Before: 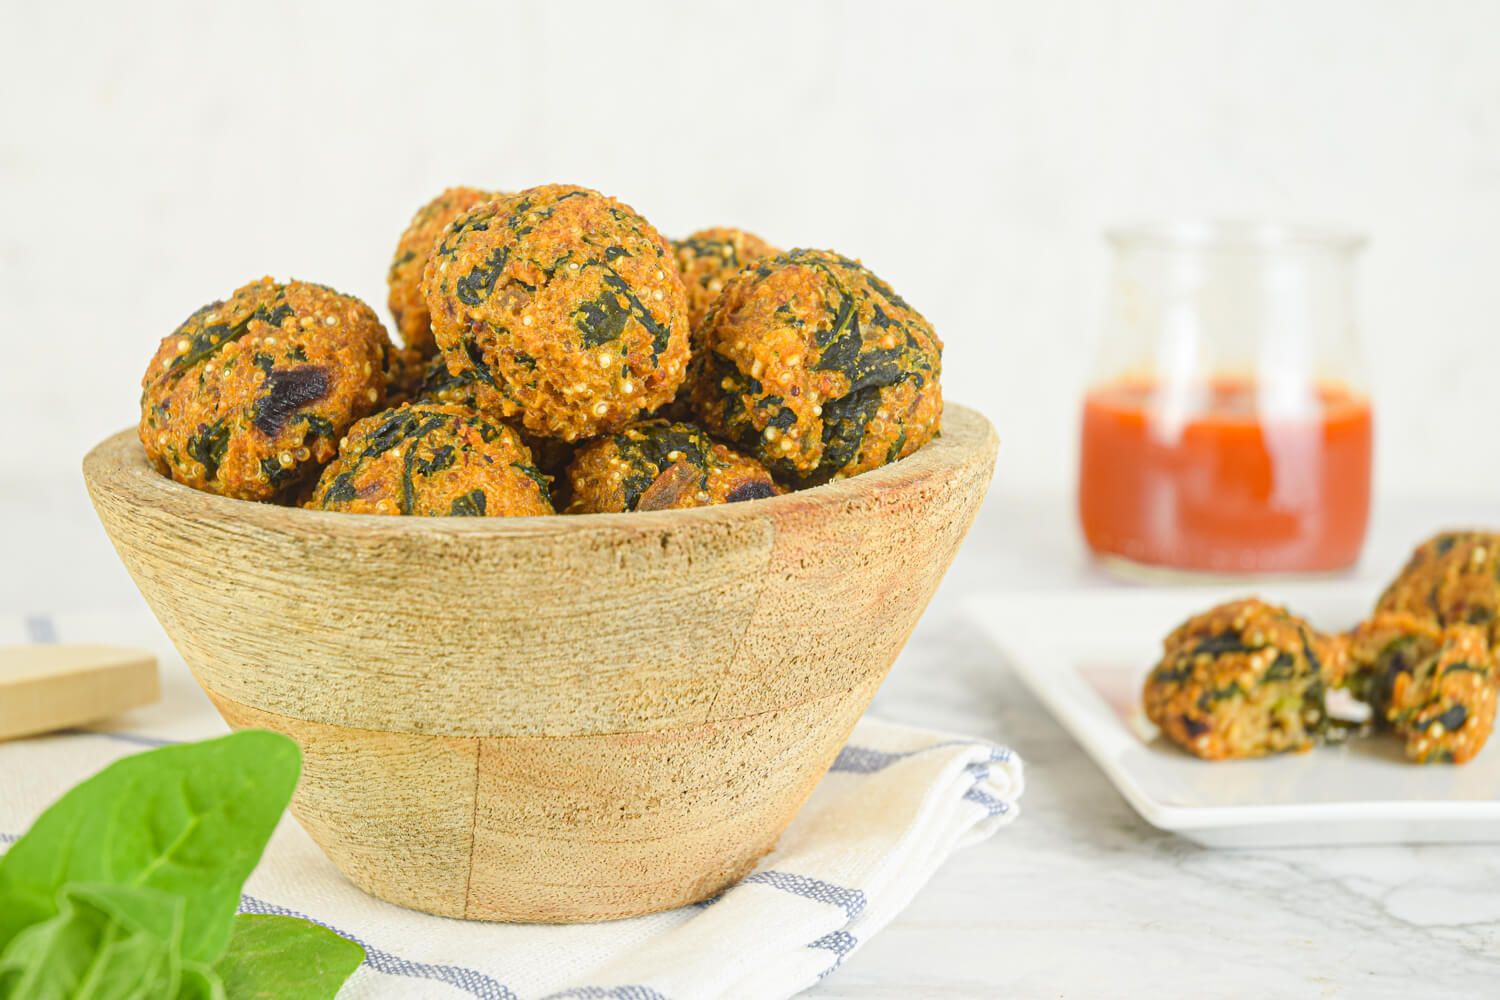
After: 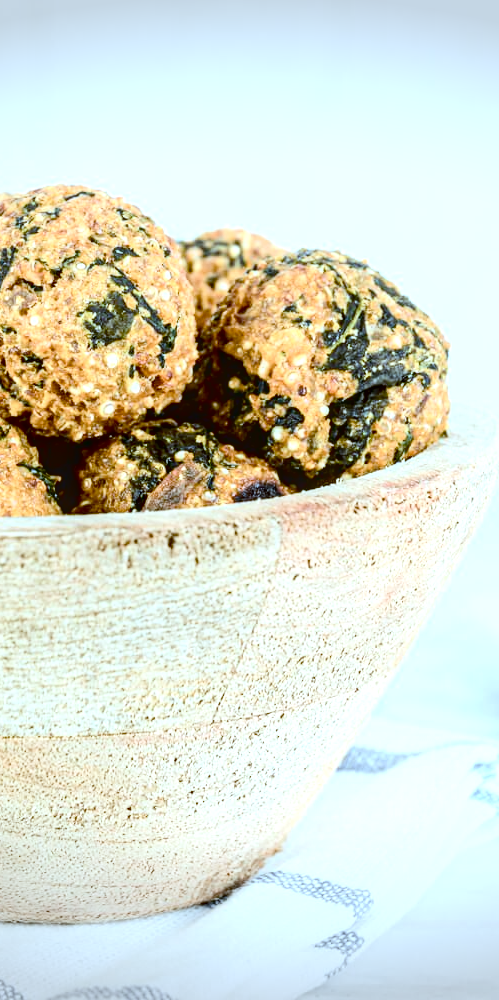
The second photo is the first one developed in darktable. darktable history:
exposure: black level correction 0.029, exposure -0.077 EV, compensate highlight preservation false
local contrast: on, module defaults
crop: left 32.918%, right 33.812%
color correction: highlights a* -9.28, highlights b* -22.41
vignetting: fall-off start 99.21%, width/height ratio 1.321
contrast brightness saturation: contrast 0.254, saturation -0.312
tone equalizer: -8 EV -0.74 EV, -7 EV -0.674 EV, -6 EV -0.617 EV, -5 EV -0.388 EV, -3 EV 0.372 EV, -2 EV 0.6 EV, -1 EV 0.675 EV, +0 EV 0.779 EV, mask exposure compensation -0.501 EV
